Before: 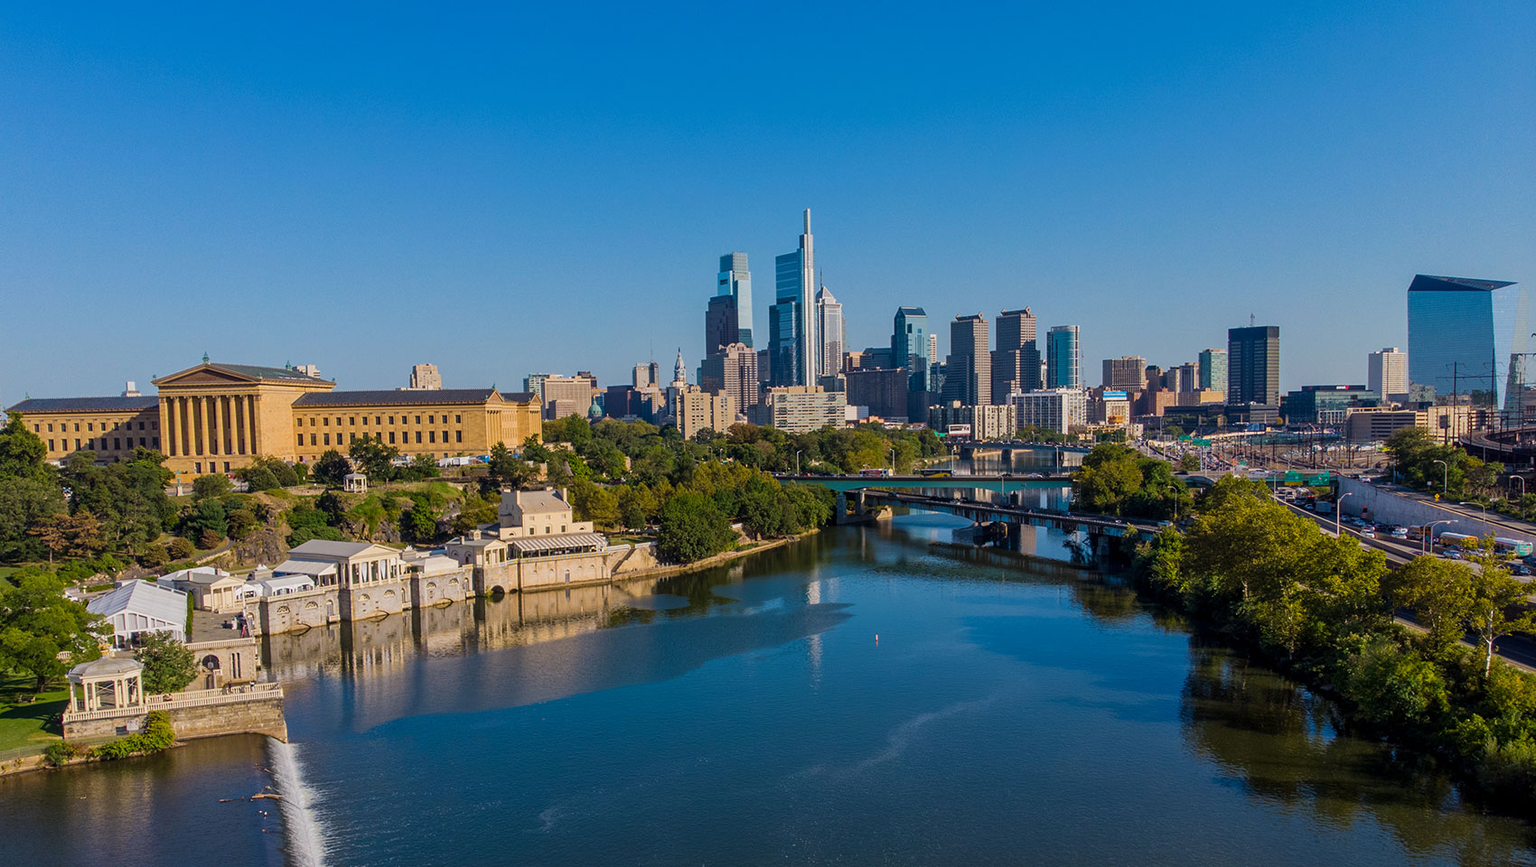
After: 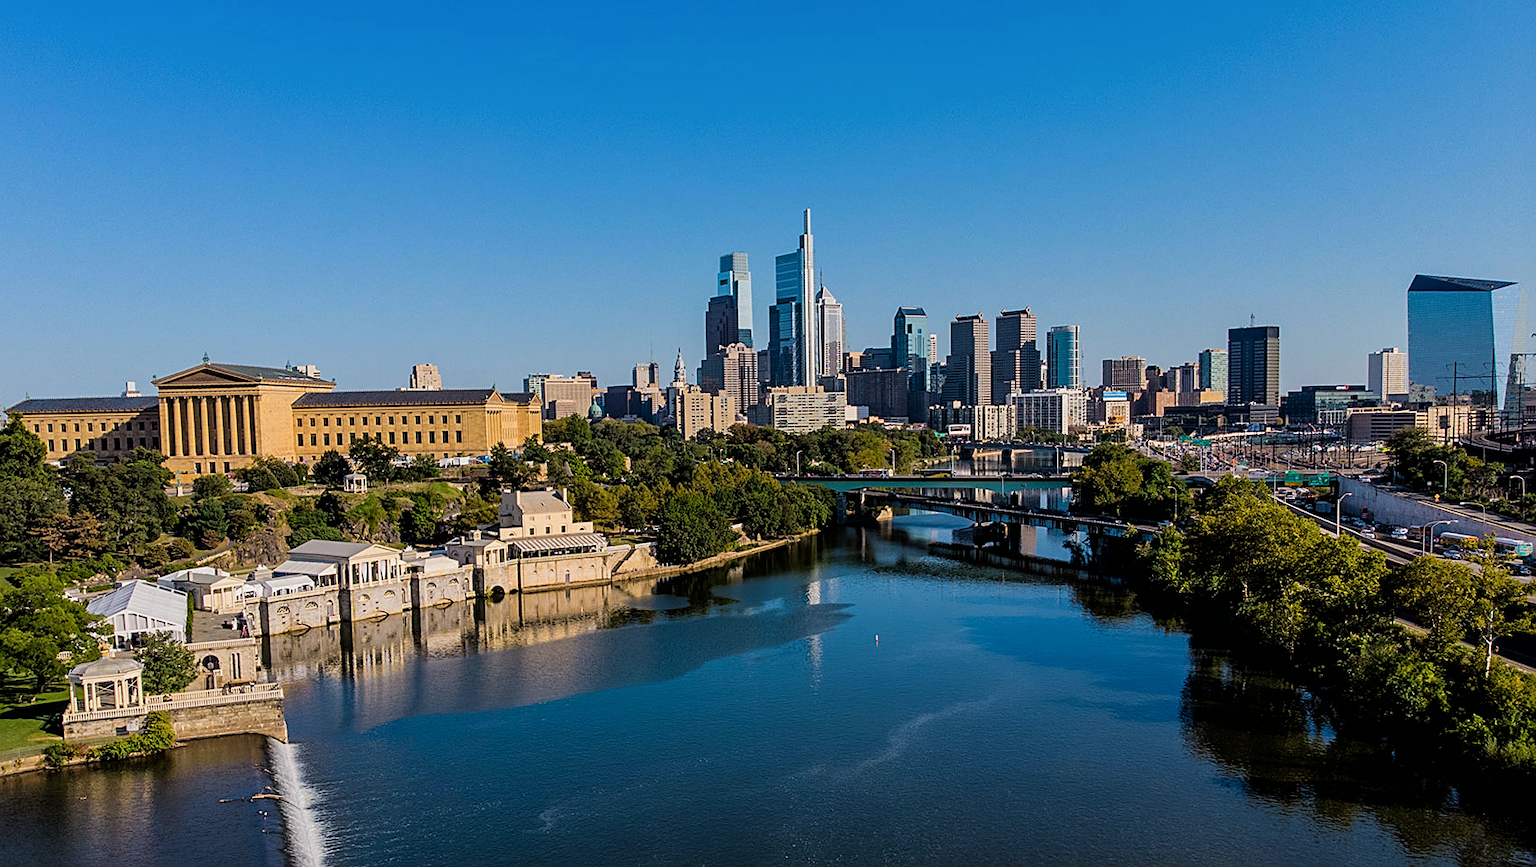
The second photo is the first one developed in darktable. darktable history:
filmic rgb: black relative exposure -4.93 EV, white relative exposure 2.84 EV, hardness 3.72
exposure: exposure 0.081 EV, compensate highlight preservation false
sharpen: on, module defaults
